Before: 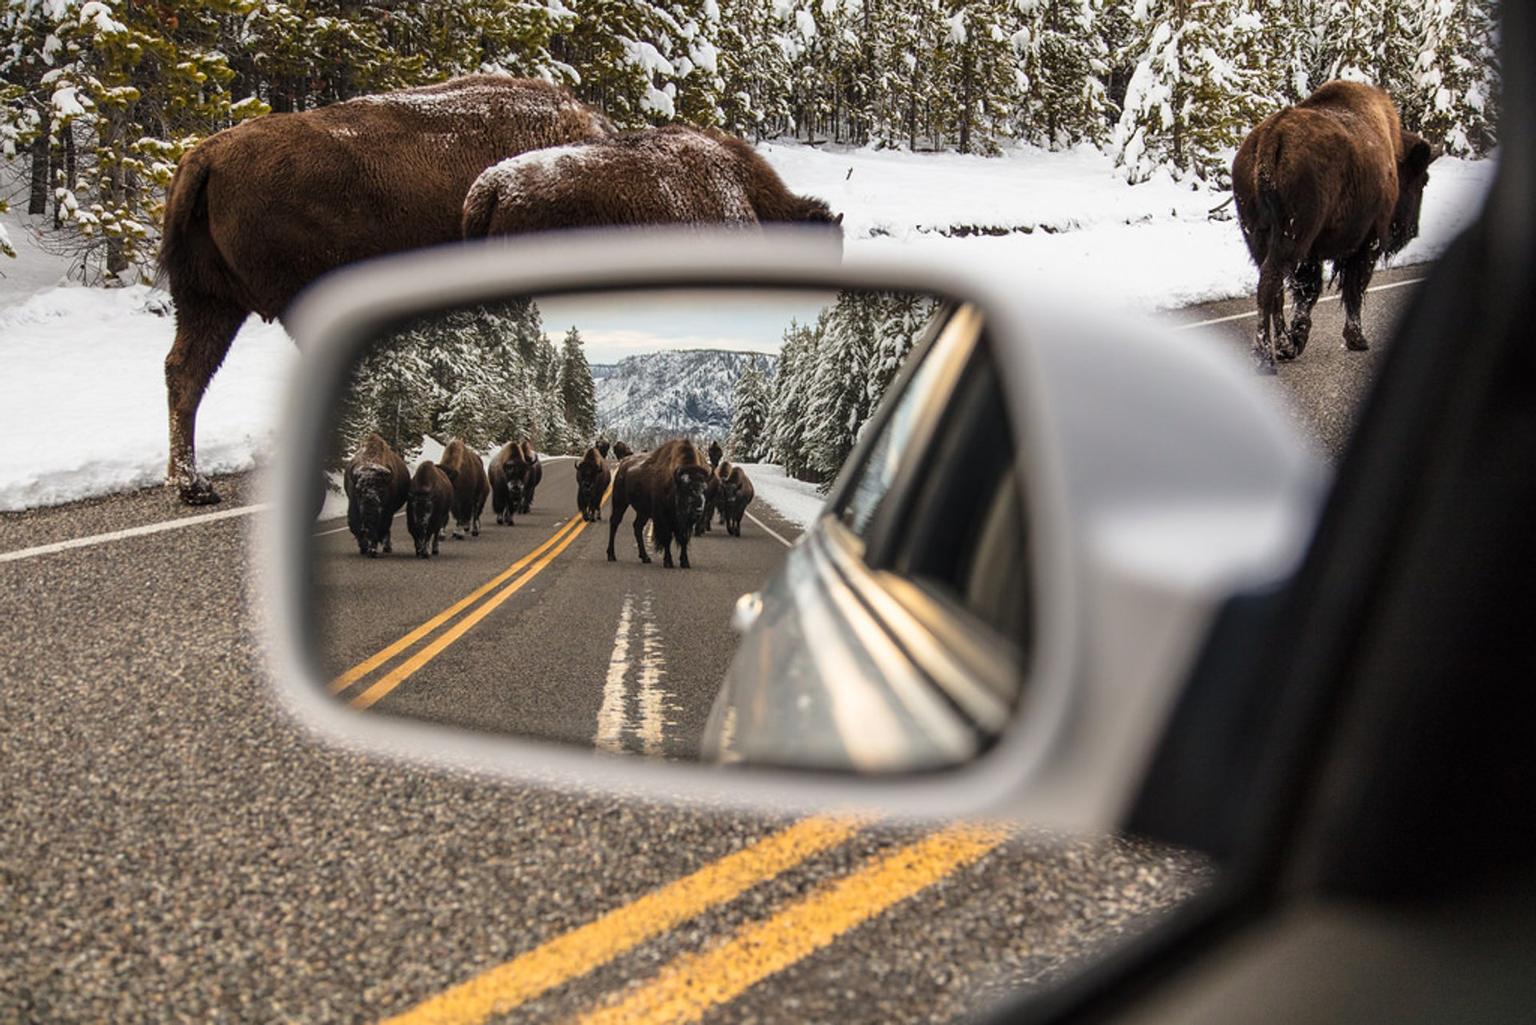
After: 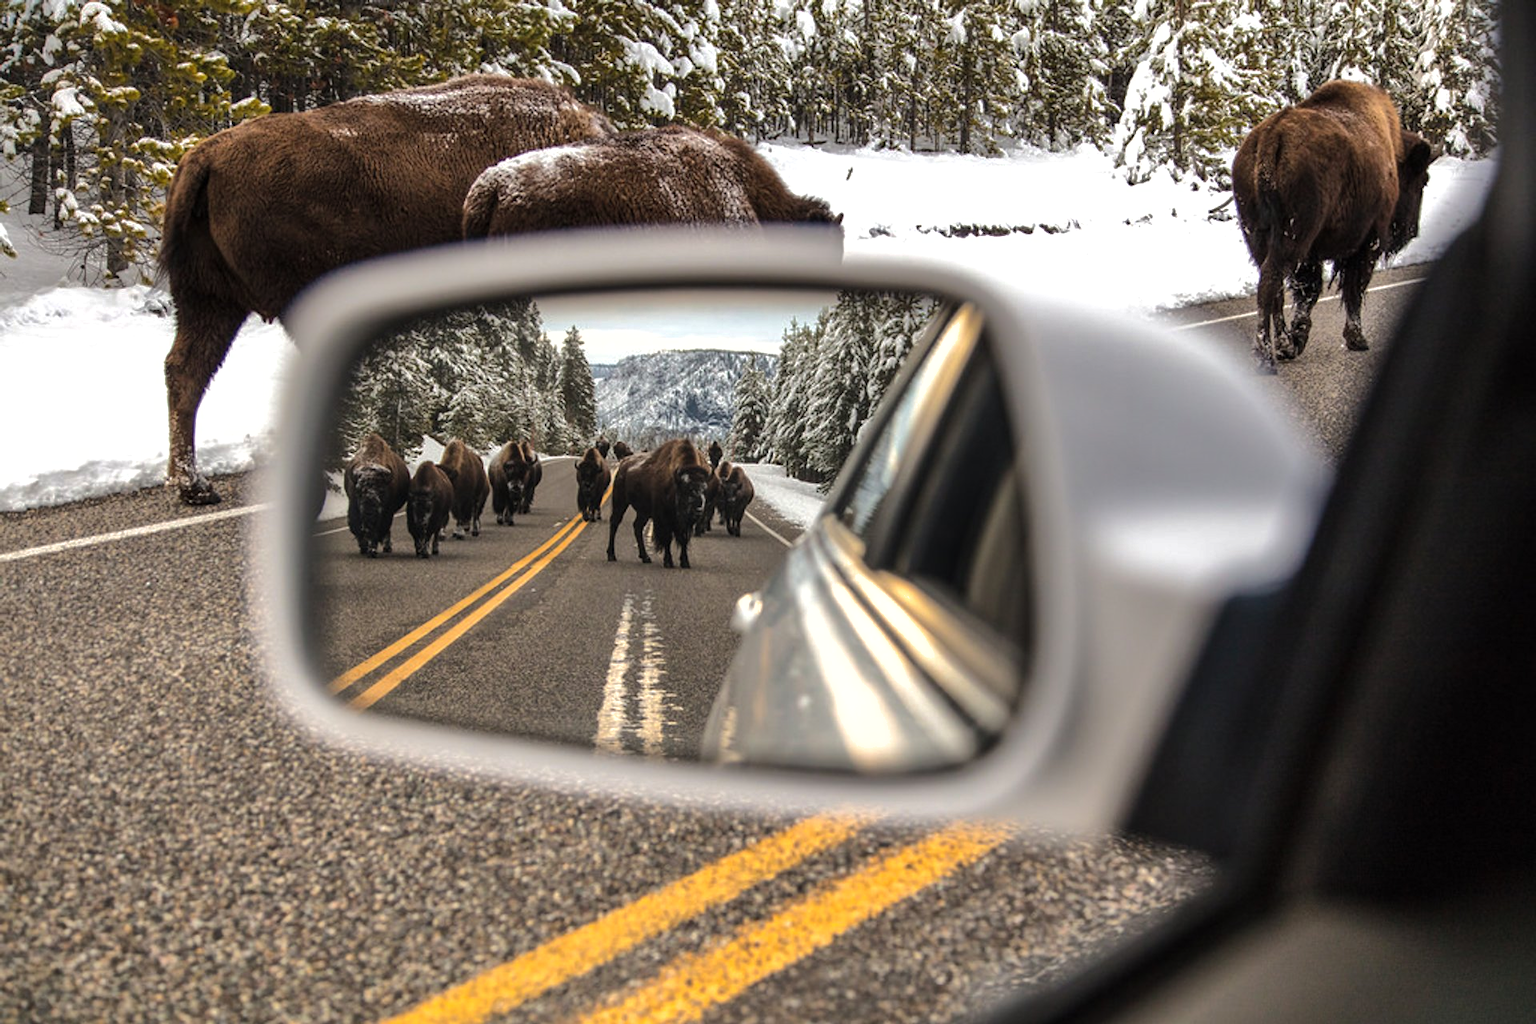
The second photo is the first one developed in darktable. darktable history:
shadows and highlights: shadows 40.08, highlights -59.93
tone equalizer: -8 EV -0.445 EV, -7 EV -0.392 EV, -6 EV -0.346 EV, -5 EV -0.186 EV, -3 EV 0.226 EV, -2 EV 0.318 EV, -1 EV 0.402 EV, +0 EV 0.442 EV, edges refinement/feathering 500, mask exposure compensation -1.57 EV, preserve details no
